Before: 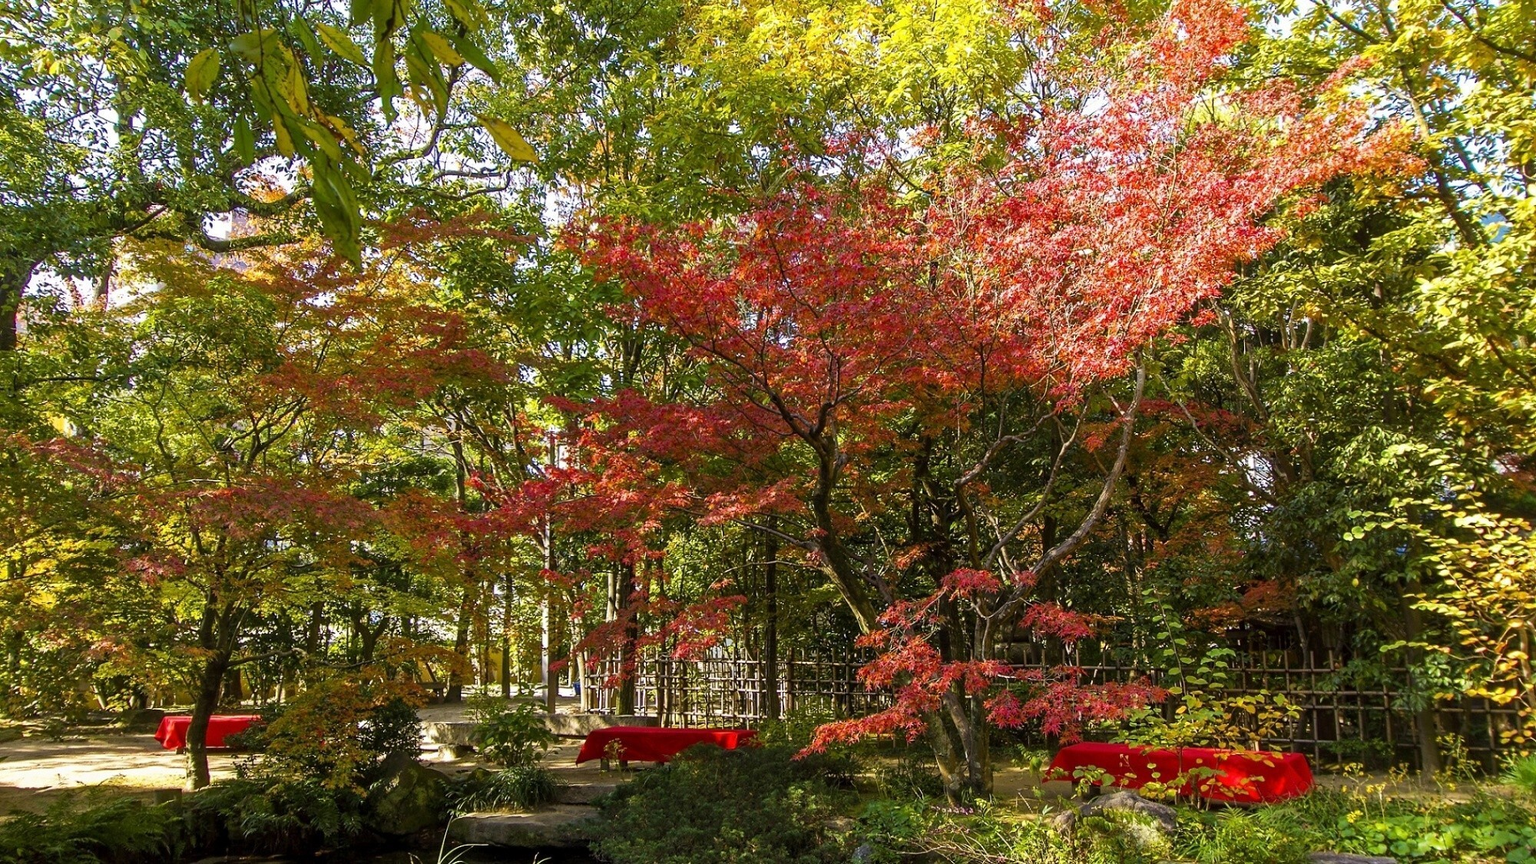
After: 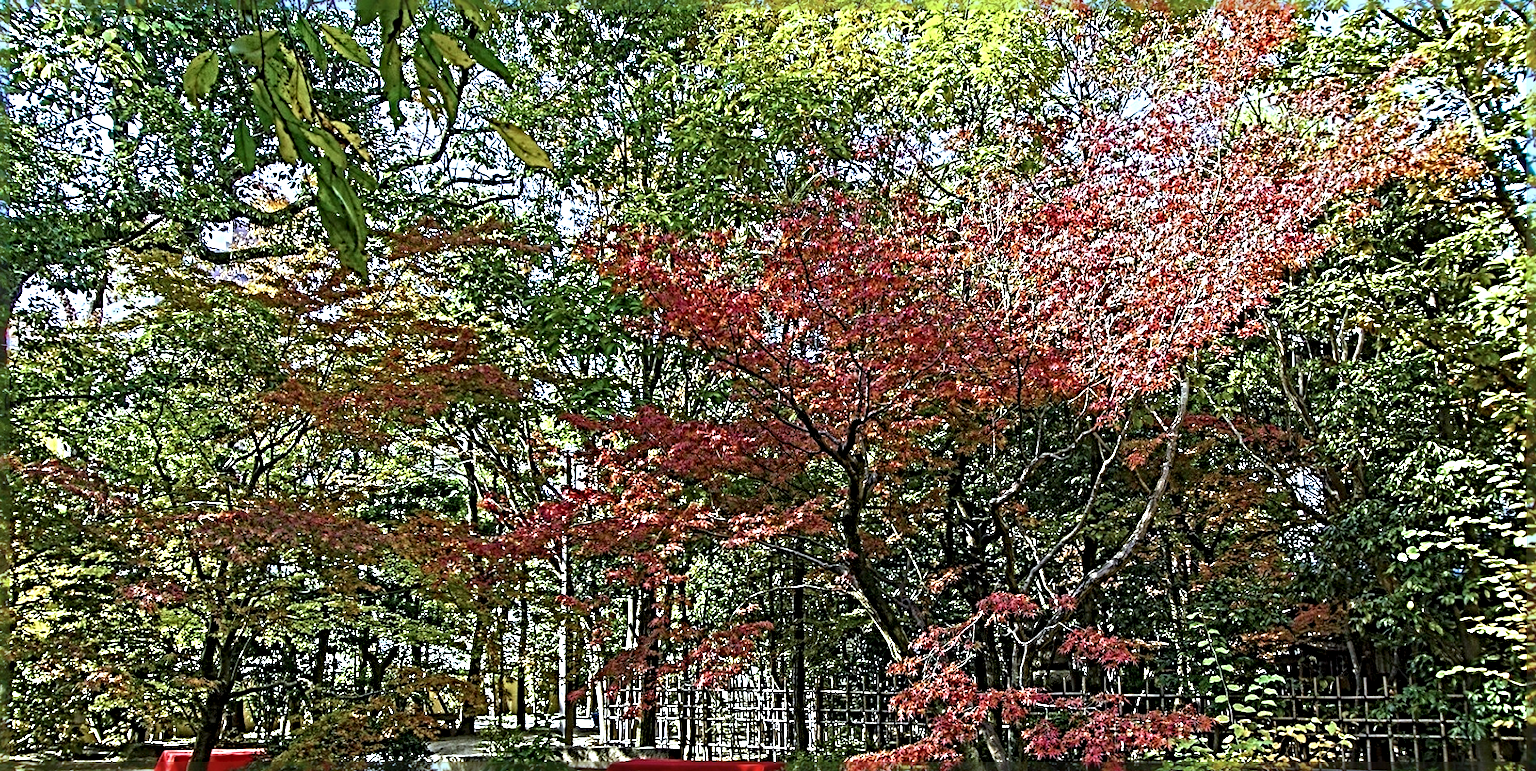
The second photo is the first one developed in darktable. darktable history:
exposure: compensate exposure bias true, compensate highlight preservation false
crop and rotate: angle 0.223°, left 0.286%, right 3.554%, bottom 14.109%
color calibration: x 0.396, y 0.386, temperature 3700.91 K
sharpen: radius 6.284, amount 1.786, threshold 0.119
